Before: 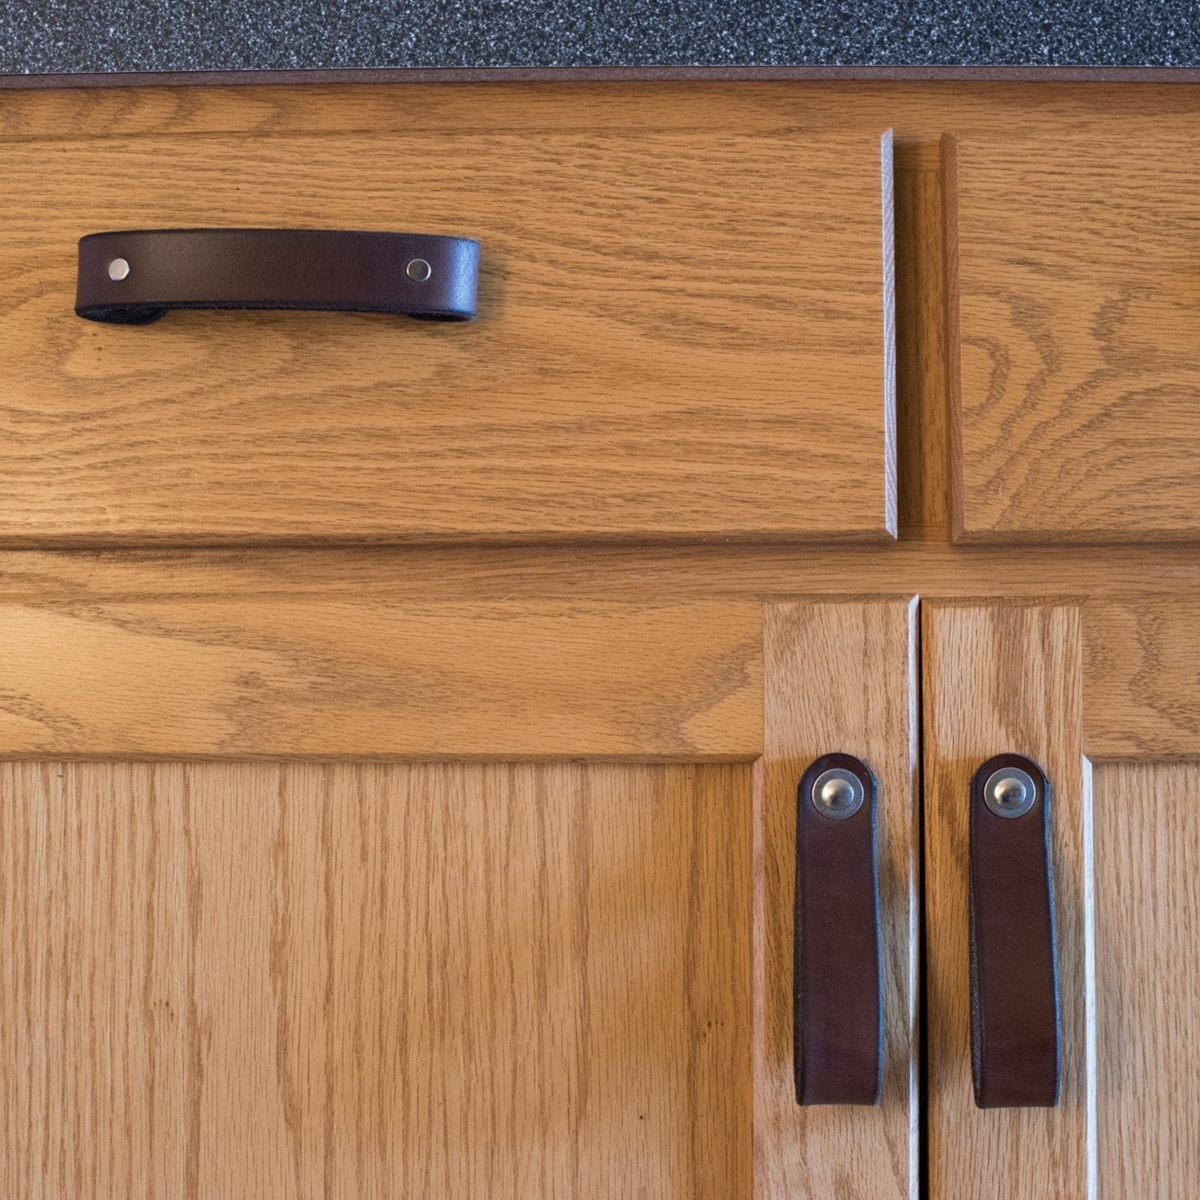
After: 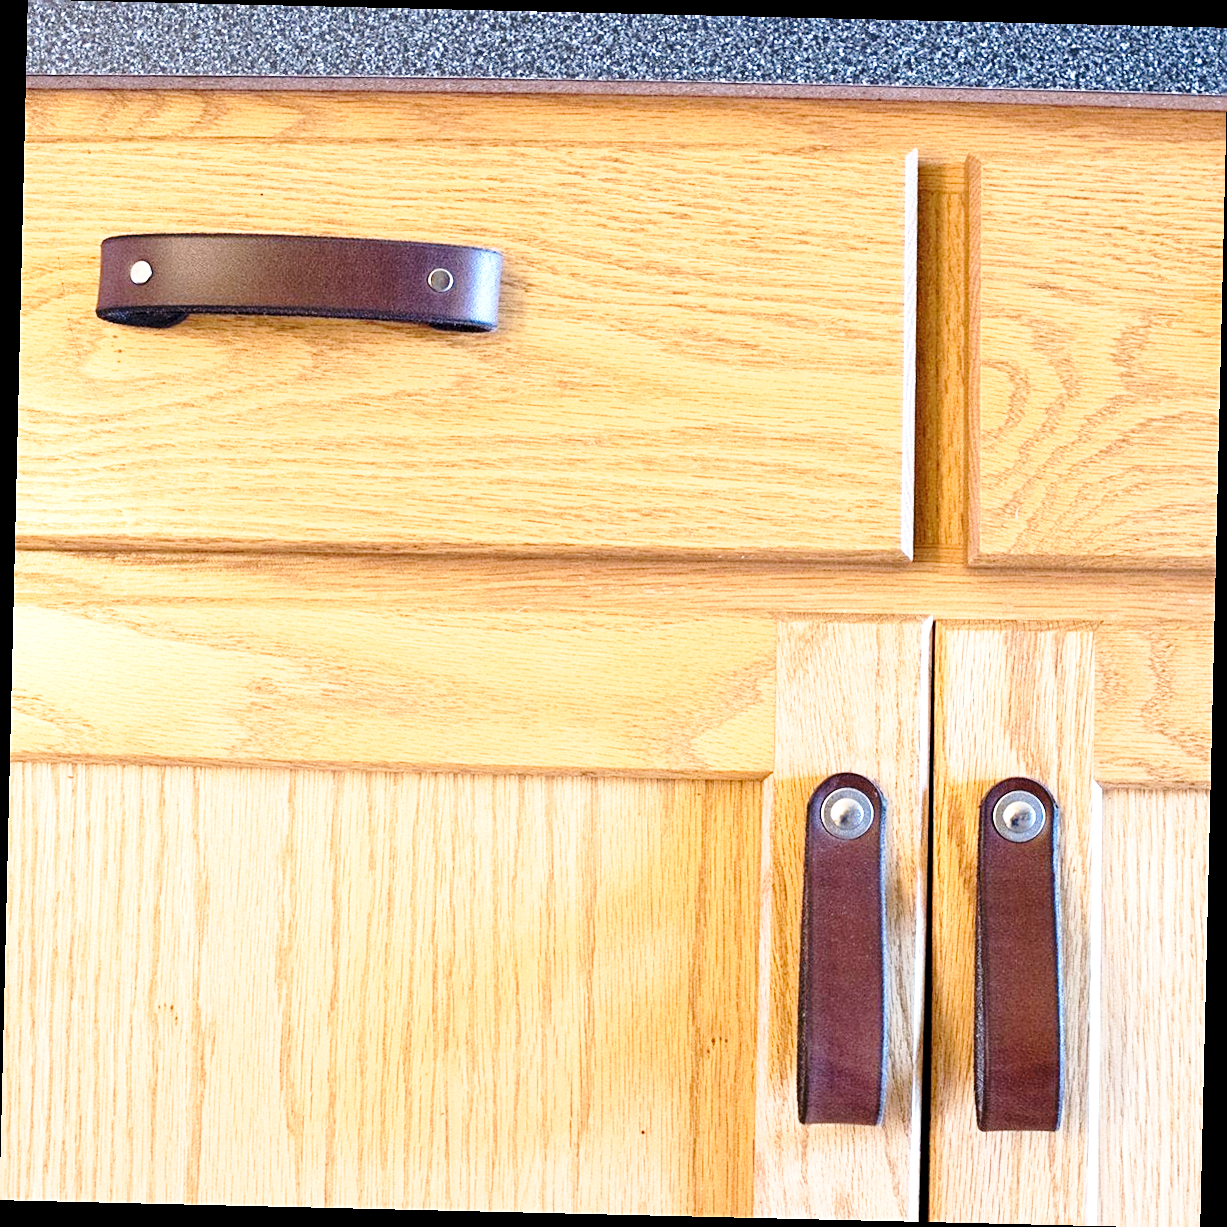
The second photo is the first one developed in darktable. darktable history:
exposure: black level correction 0.001, exposure 1.12 EV, compensate highlight preservation false
crop and rotate: angle -1.35°
sharpen: on, module defaults
base curve: curves: ch0 [(0, 0) (0.028, 0.03) (0.121, 0.232) (0.46, 0.748) (0.859, 0.968) (1, 1)], preserve colors none
